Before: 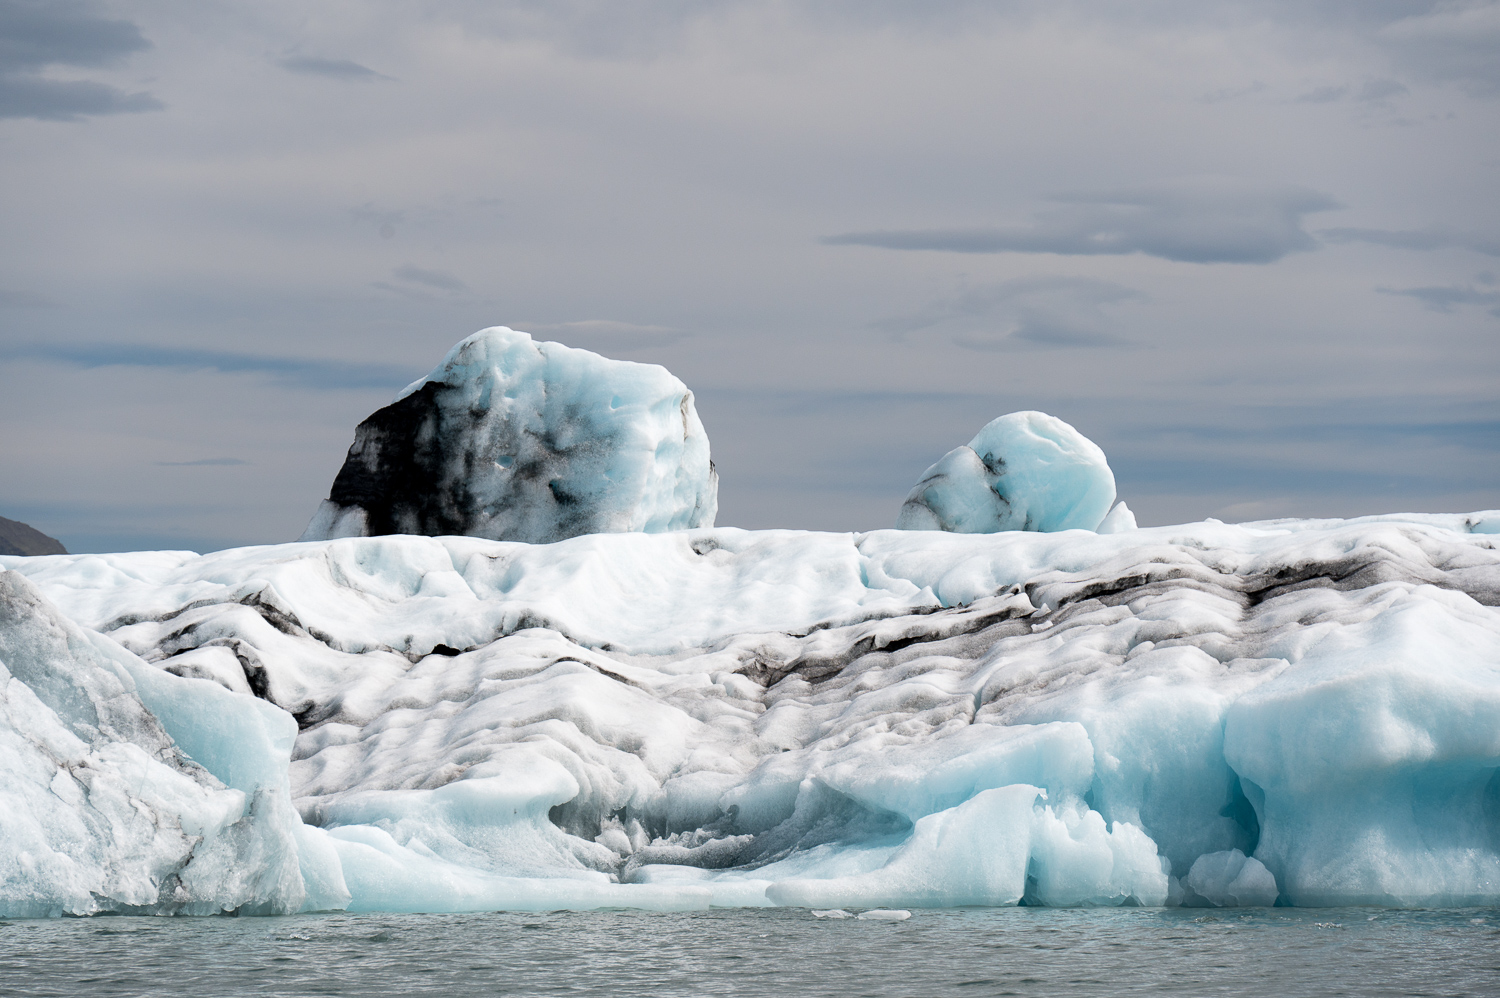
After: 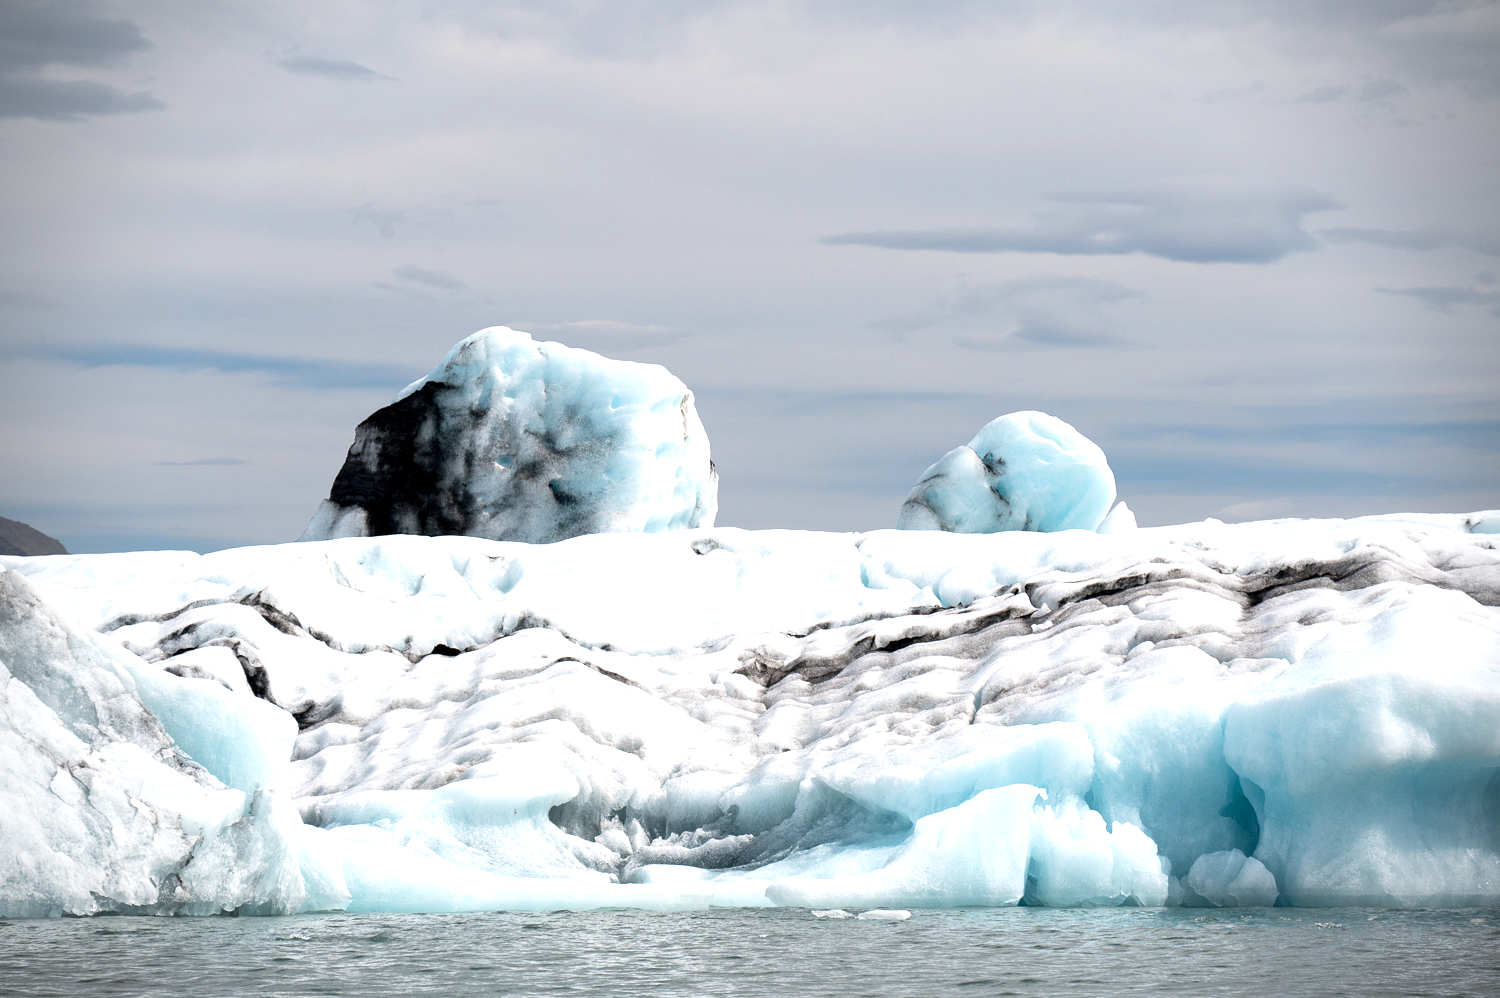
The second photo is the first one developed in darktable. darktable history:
vignetting: on, module defaults
exposure: exposure 0.6 EV, compensate highlight preservation false
